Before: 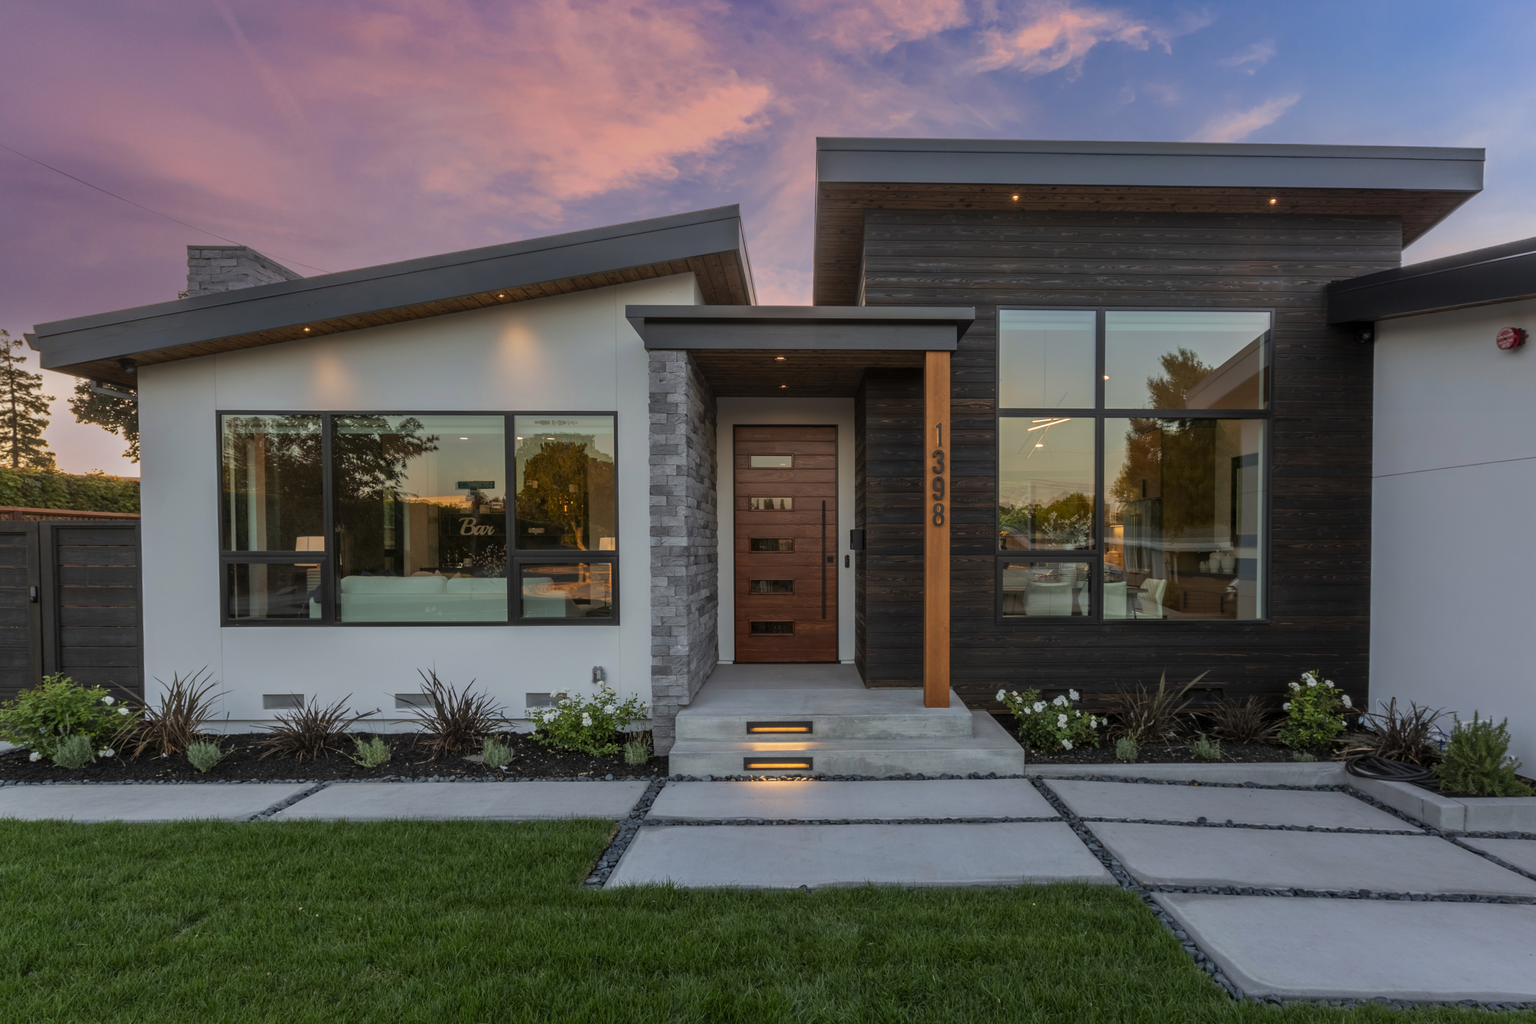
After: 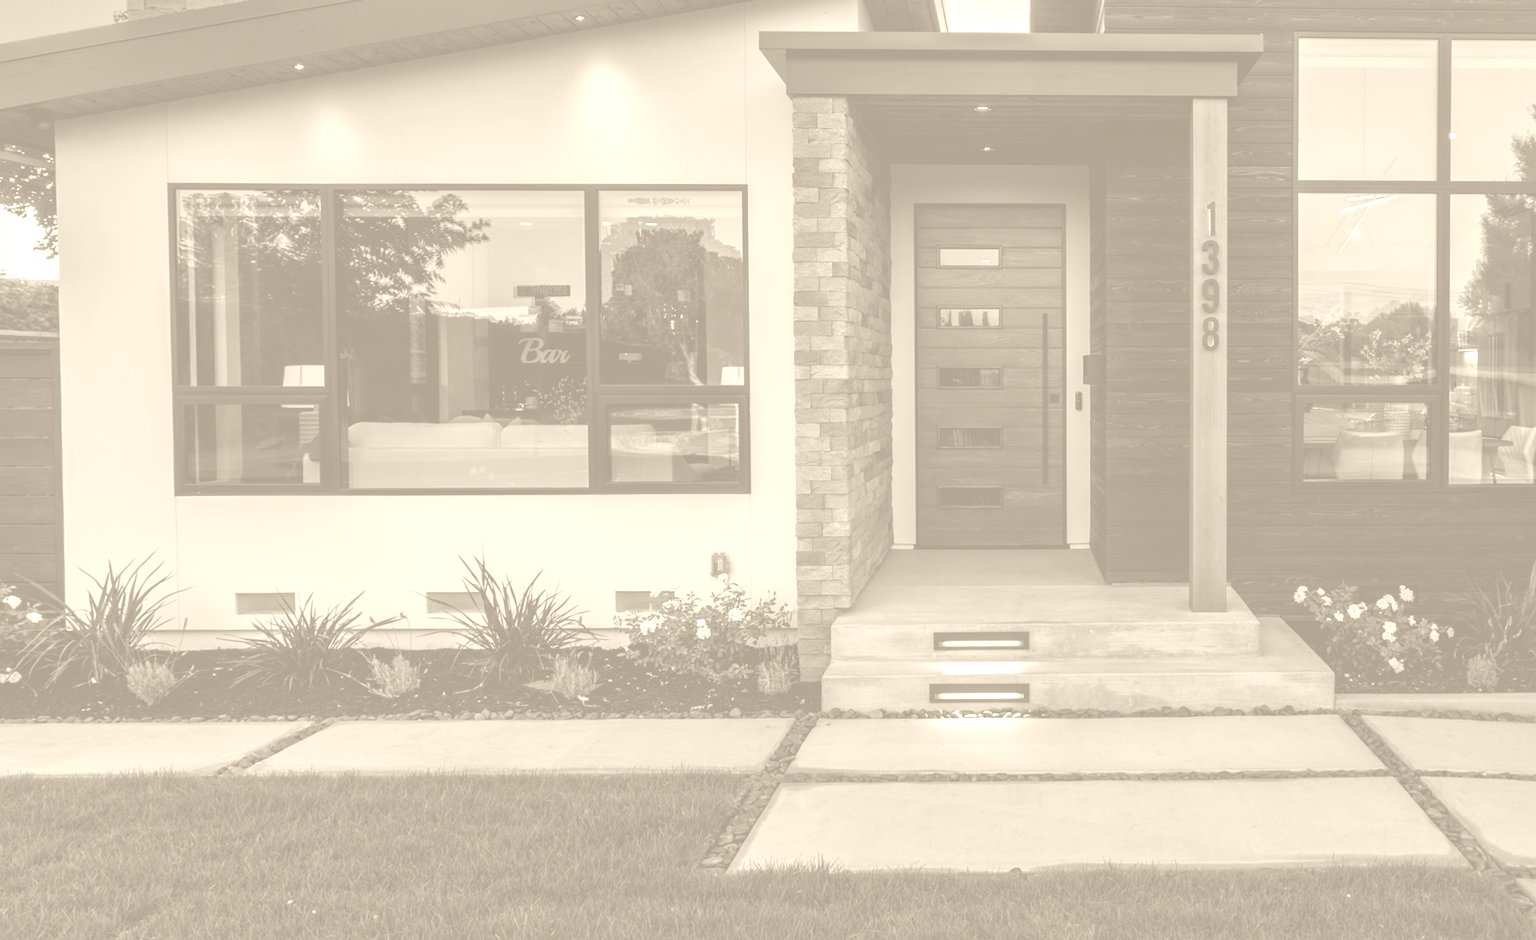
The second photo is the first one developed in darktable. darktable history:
color balance: lift [1, 1.001, 0.999, 1.001], gamma [1, 1.004, 1.007, 0.993], gain [1, 0.991, 0.987, 1.013], contrast 10%, output saturation 120%
contrast brightness saturation: contrast 0.12, brightness -0.12, saturation 0.2
crop: left 6.488%, top 27.668%, right 24.183%, bottom 8.656%
color correction: saturation 1.8
colorize: hue 36°, saturation 71%, lightness 80.79%
